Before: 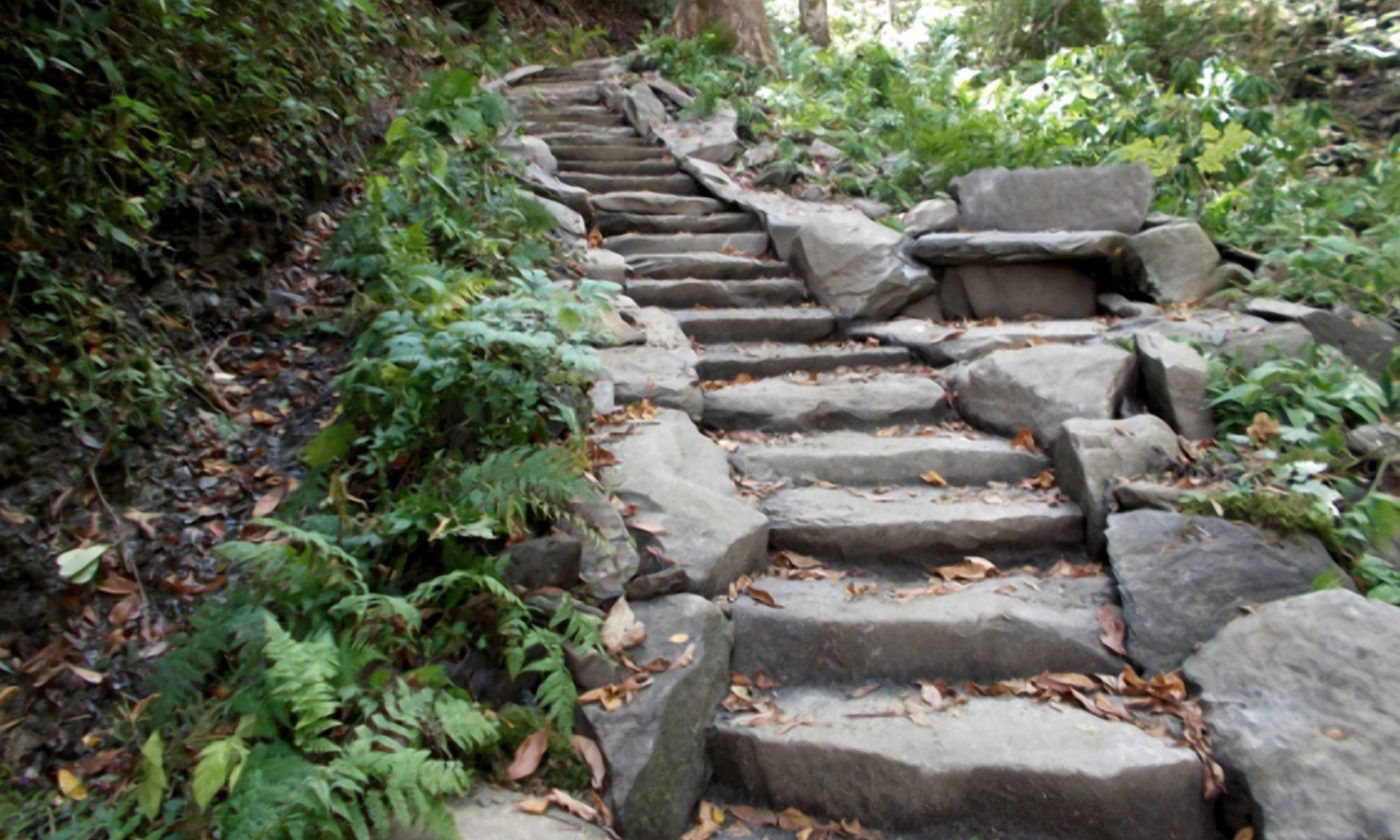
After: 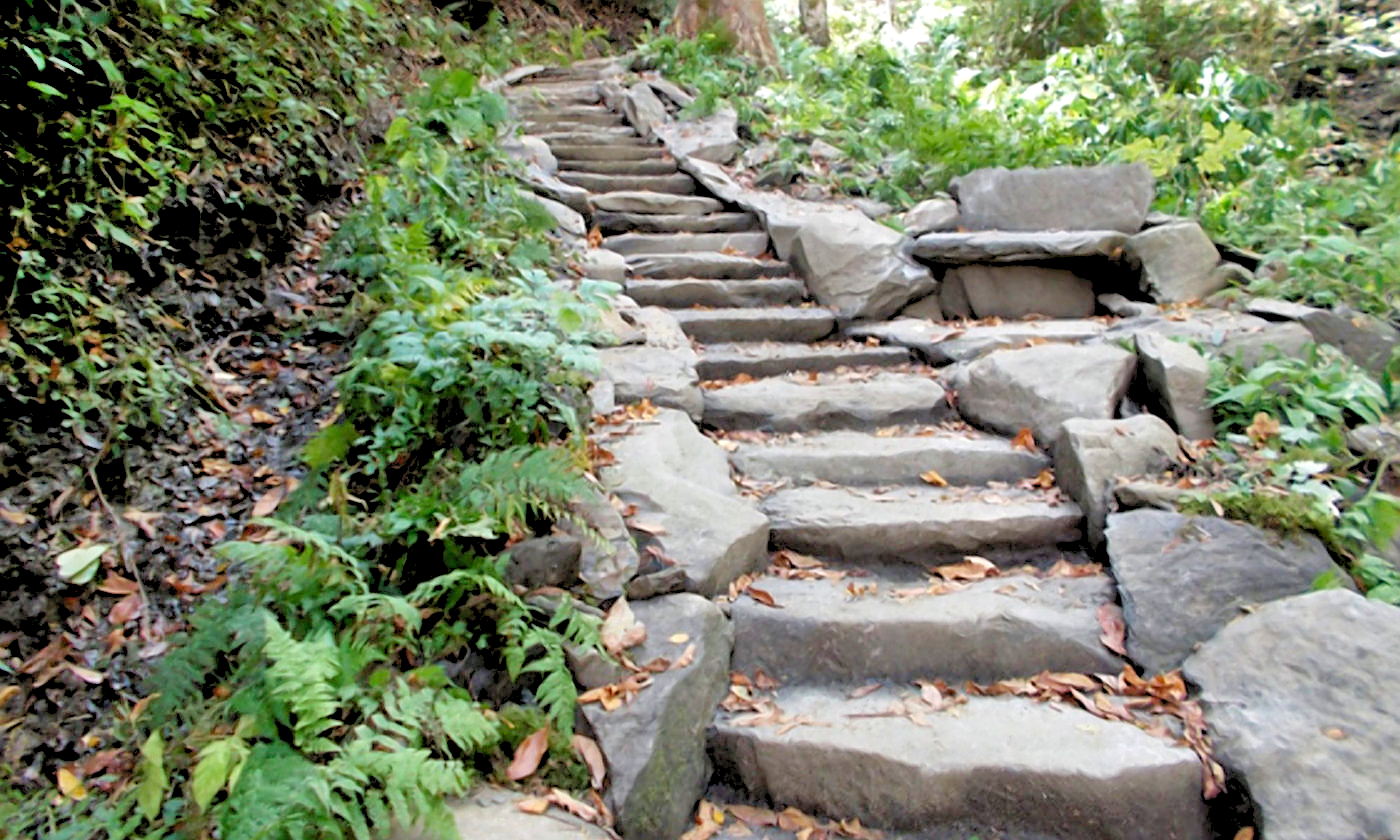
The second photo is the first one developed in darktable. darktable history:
sharpen: on, module defaults
levels: levels [0.072, 0.414, 0.976]
shadows and highlights: white point adjustment 0.027, soften with gaussian
